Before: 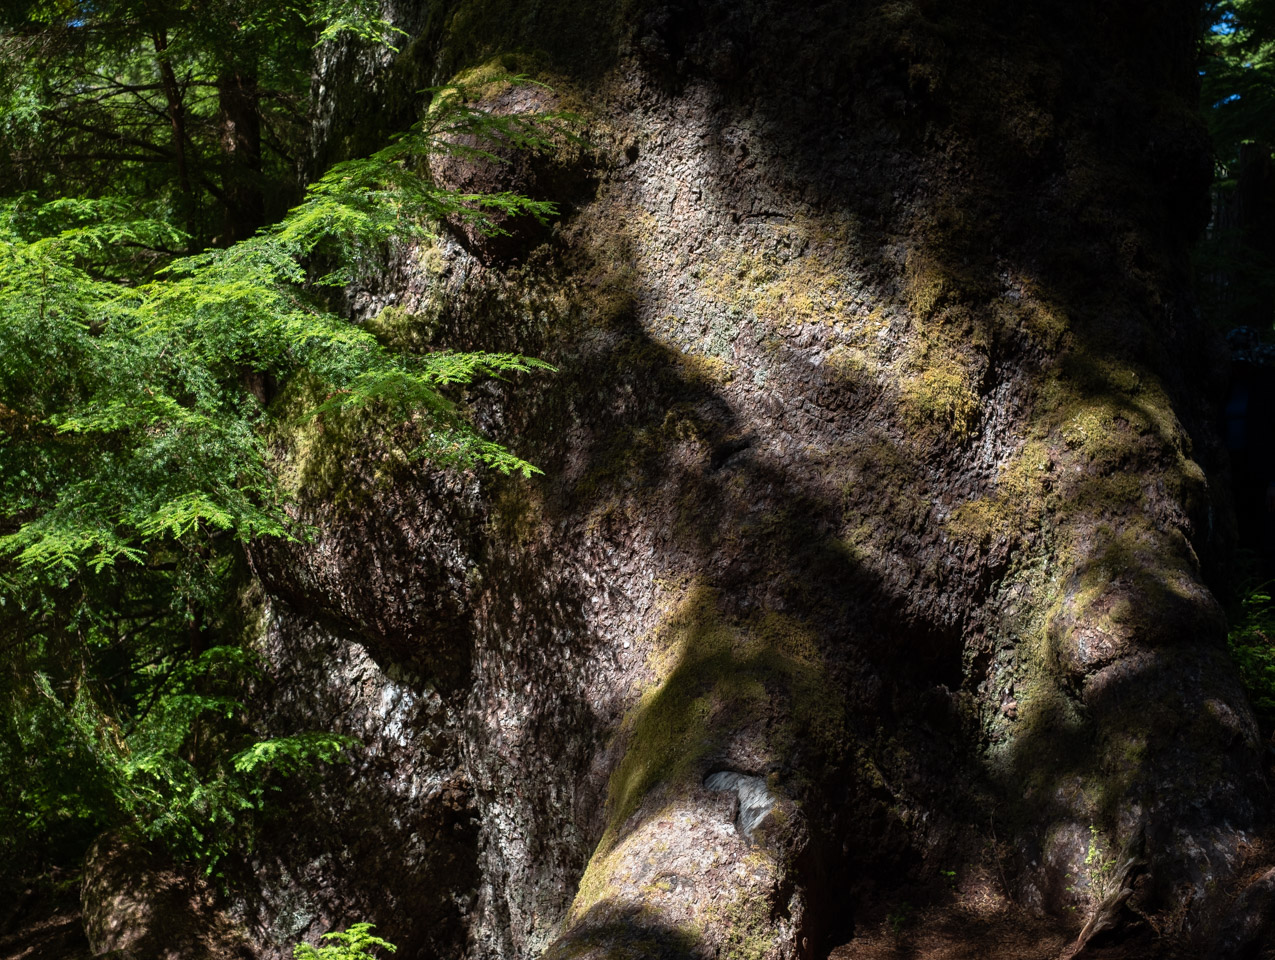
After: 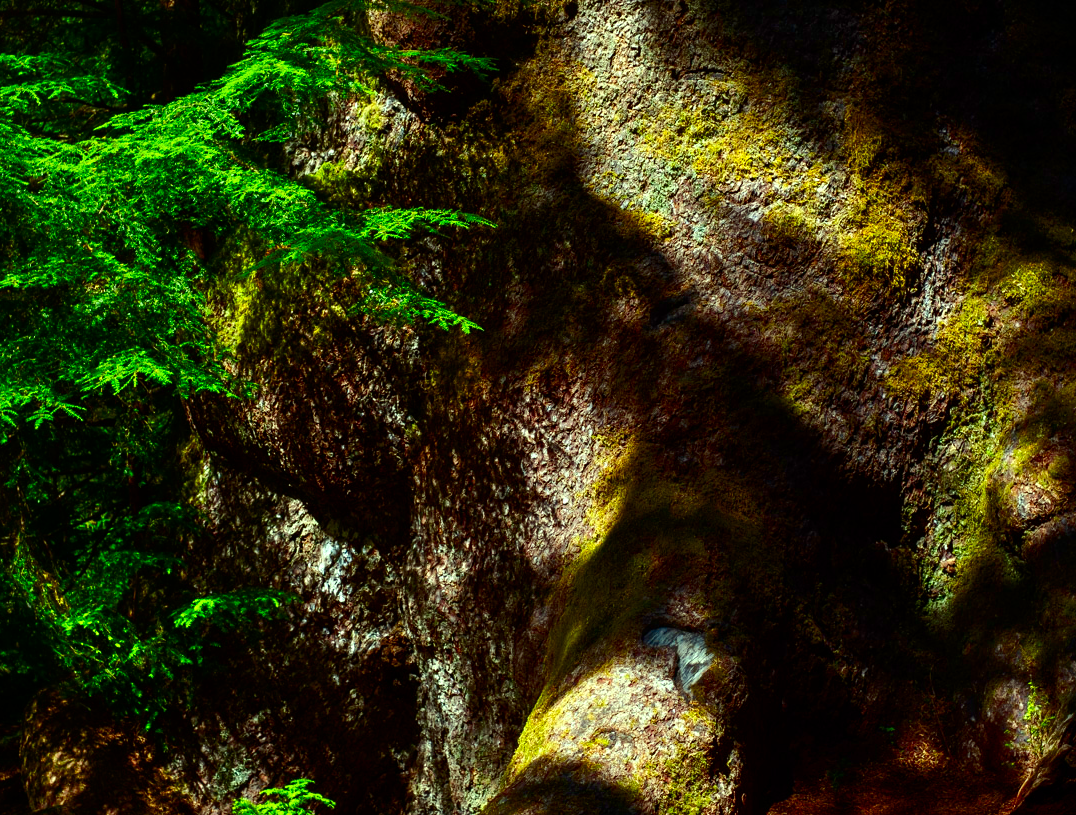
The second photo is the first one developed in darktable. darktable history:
contrast brightness saturation: brightness -0.086
color balance rgb: perceptual saturation grading › global saturation 27.484%, perceptual saturation grading › highlights -28.775%, perceptual saturation grading › mid-tones 15.654%, perceptual saturation grading › shadows 33.634%, perceptual brilliance grading › highlights 17.194%, perceptual brilliance grading › mid-tones 32.152%, perceptual brilliance grading › shadows -30.769%, global vibrance 10.32%, saturation formula JzAzBz (2021)
crop and rotate: left 4.856%, top 15.047%, right 10.685%
color correction: highlights a* -10.96, highlights b* 9.93, saturation 1.71
